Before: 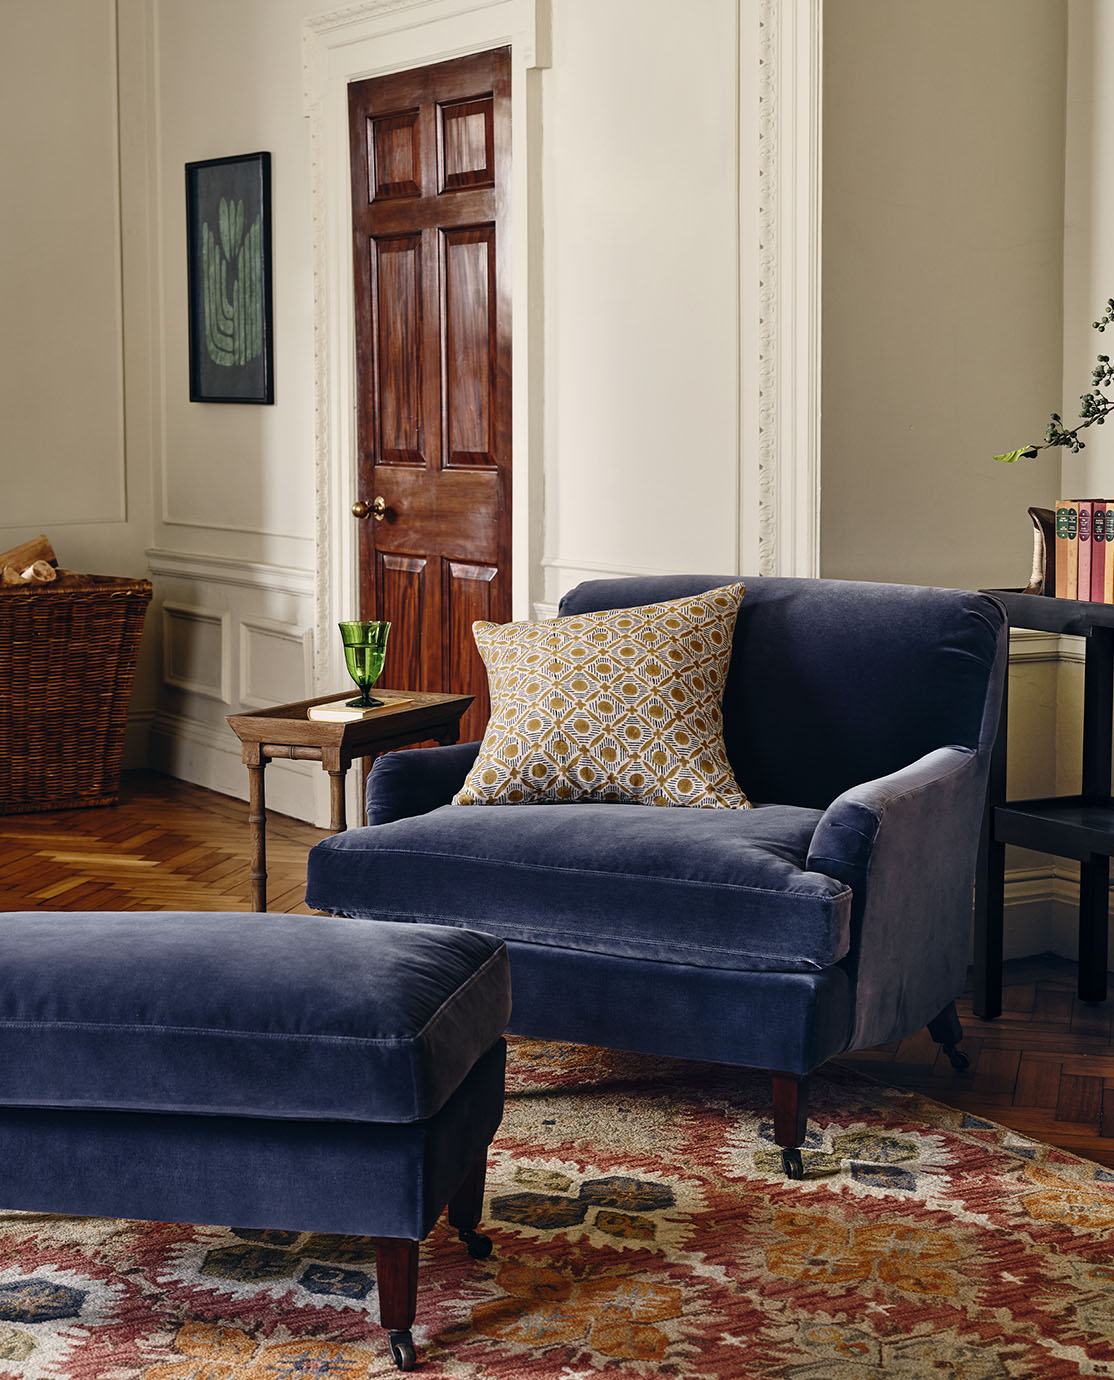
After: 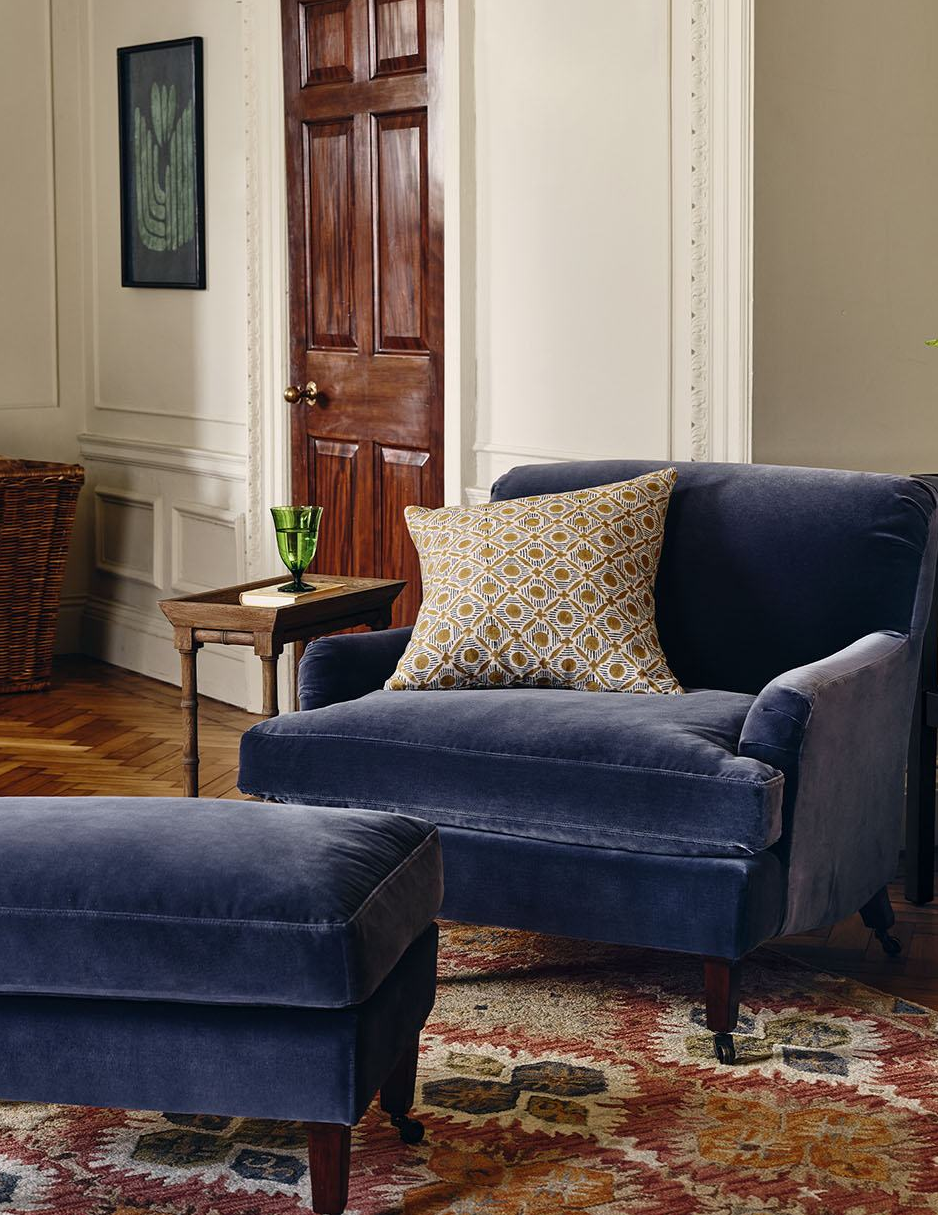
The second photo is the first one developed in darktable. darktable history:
crop: left 6.189%, top 8.363%, right 9.54%, bottom 3.579%
